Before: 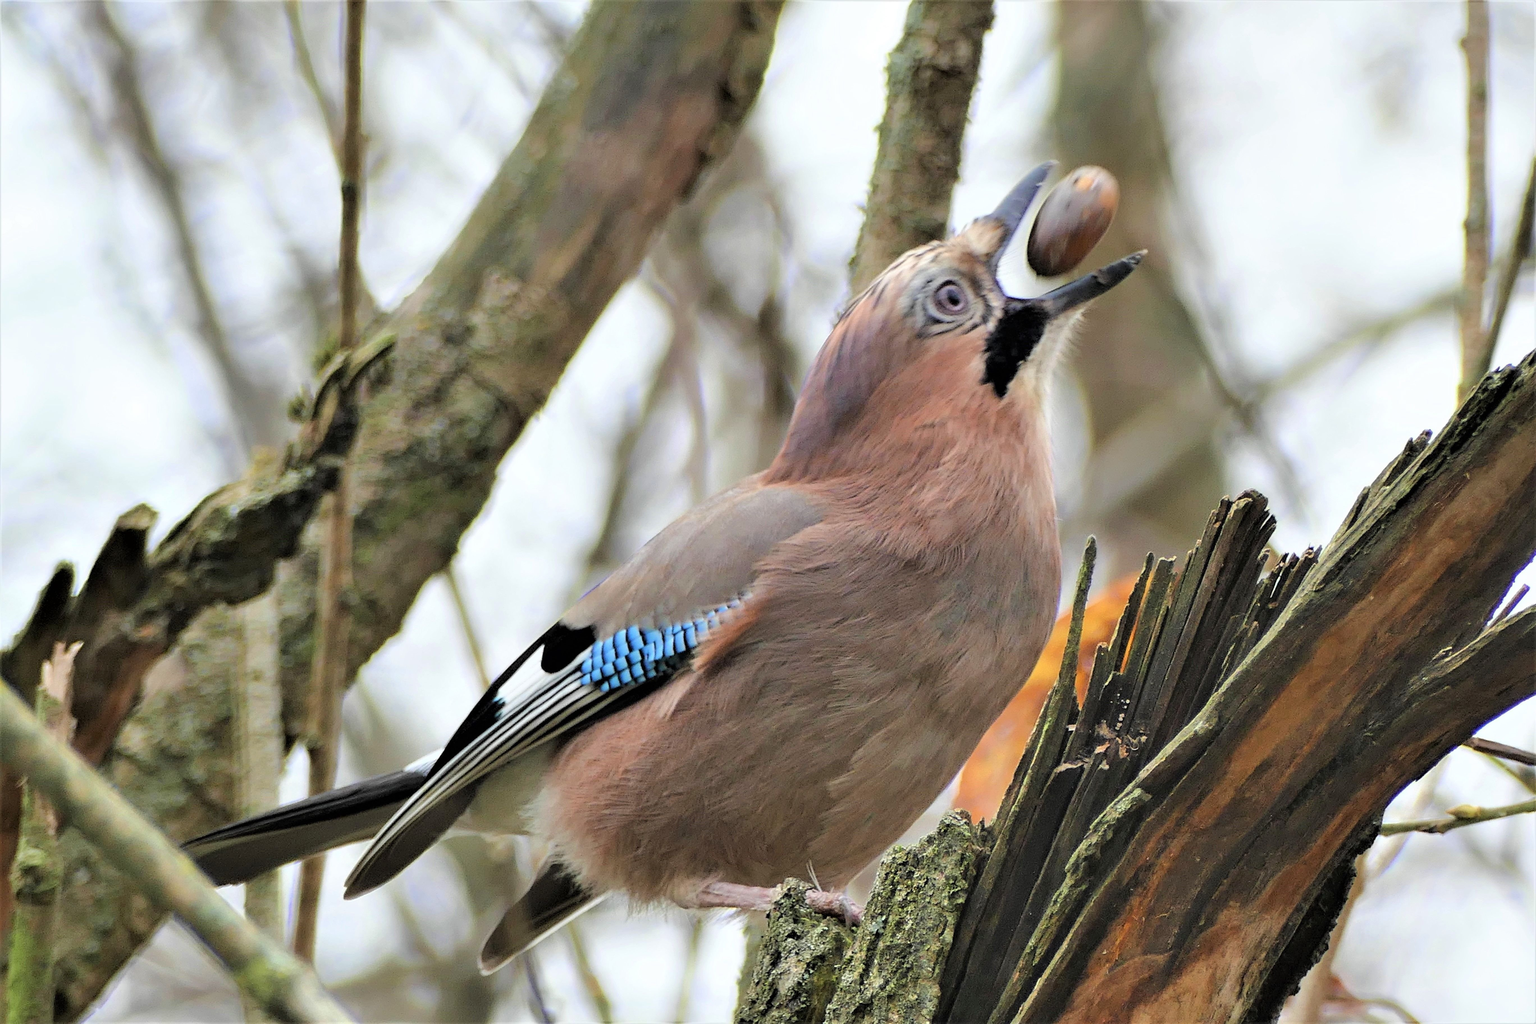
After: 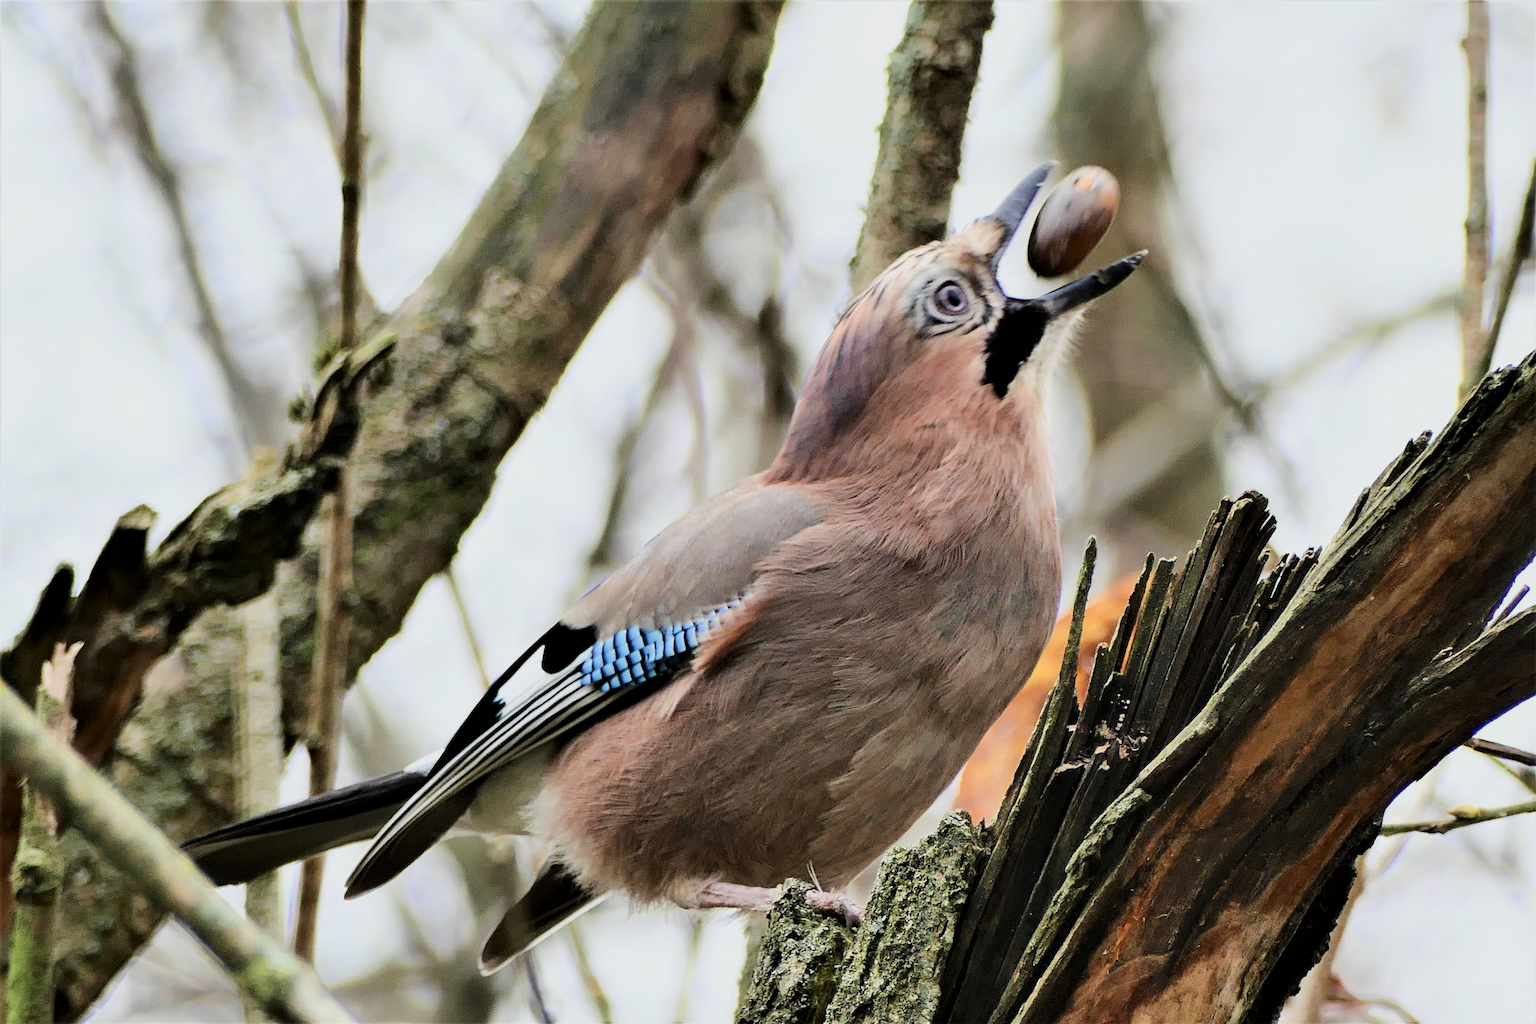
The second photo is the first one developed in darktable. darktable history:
contrast brightness saturation: contrast 0.29
filmic rgb: black relative exposure -7.65 EV, white relative exposure 4.56 EV, threshold 5.97 EV, hardness 3.61, enable highlight reconstruction true
